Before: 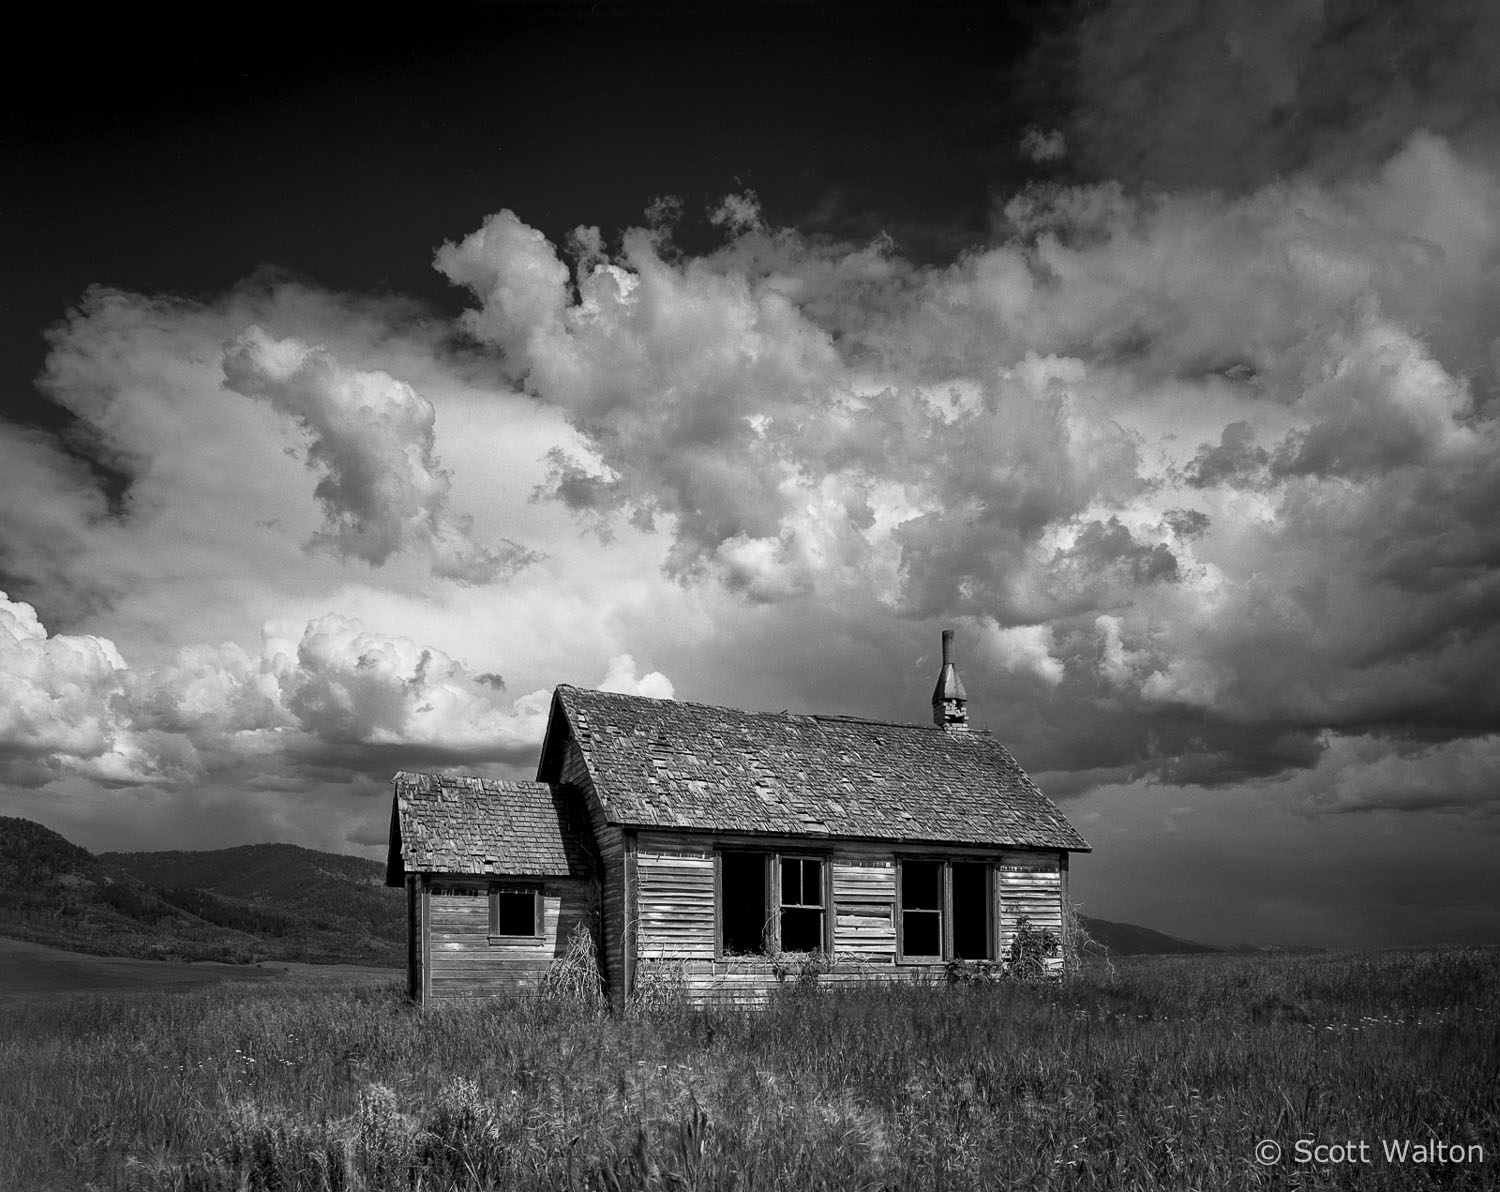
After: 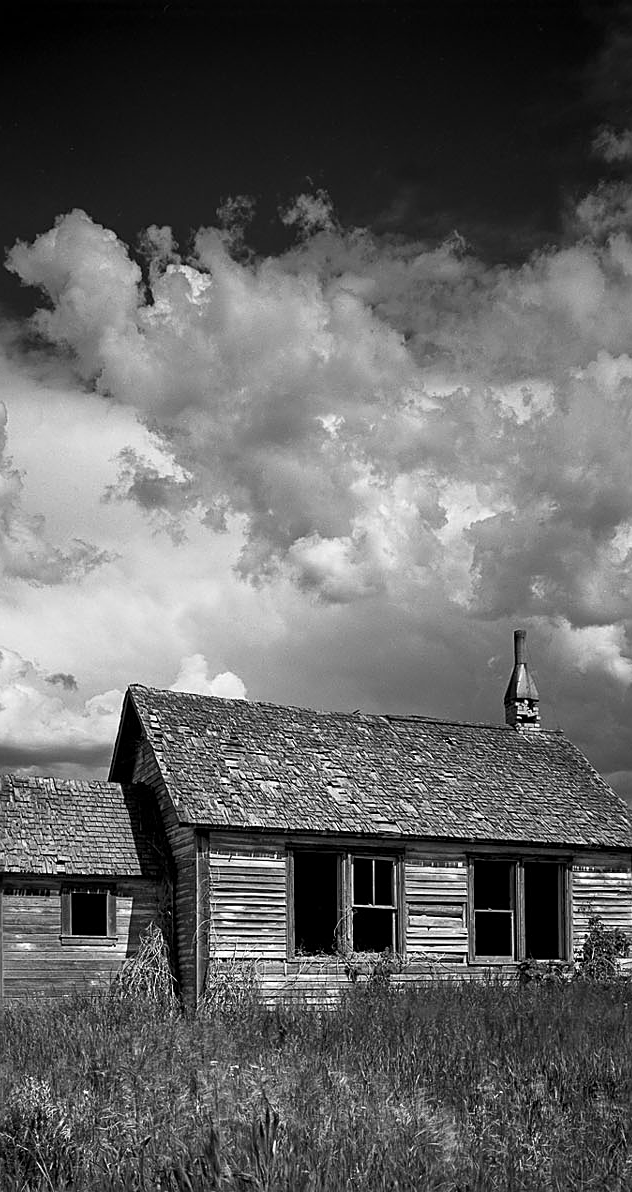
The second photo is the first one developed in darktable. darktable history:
monochrome: on, module defaults
crop: left 28.583%, right 29.231%
sharpen: on, module defaults
